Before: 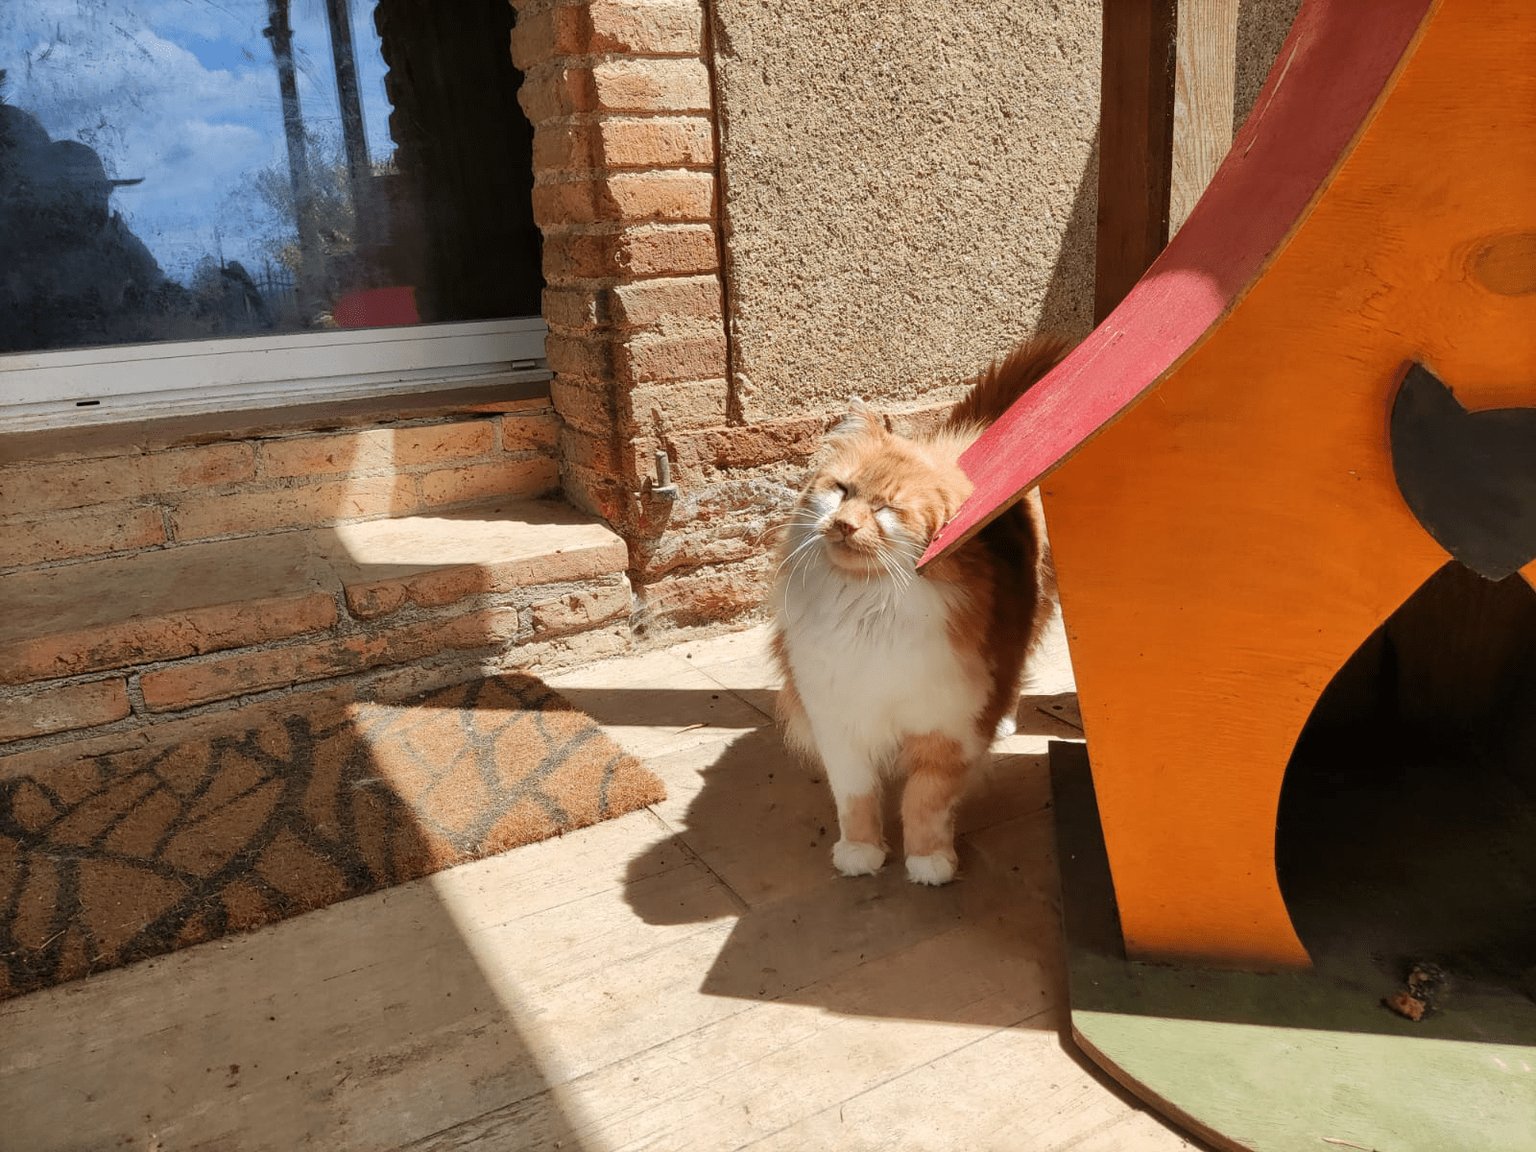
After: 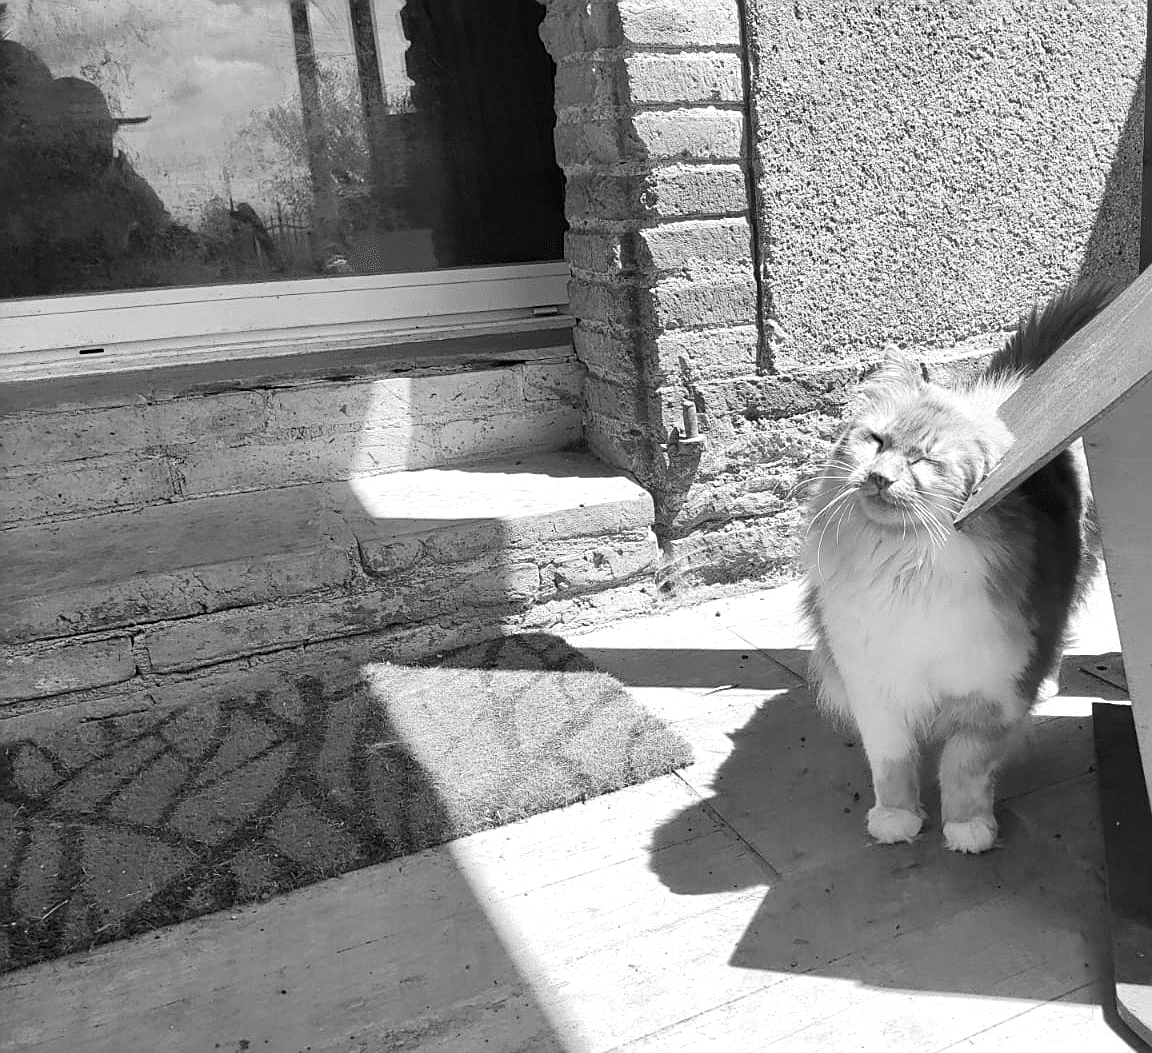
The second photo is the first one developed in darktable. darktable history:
crop: top 5.803%, right 27.864%, bottom 5.804%
monochrome: a 32, b 64, size 2.3
sharpen: amount 0.478
exposure: black level correction 0, exposure 0.5 EV, compensate highlight preservation false
